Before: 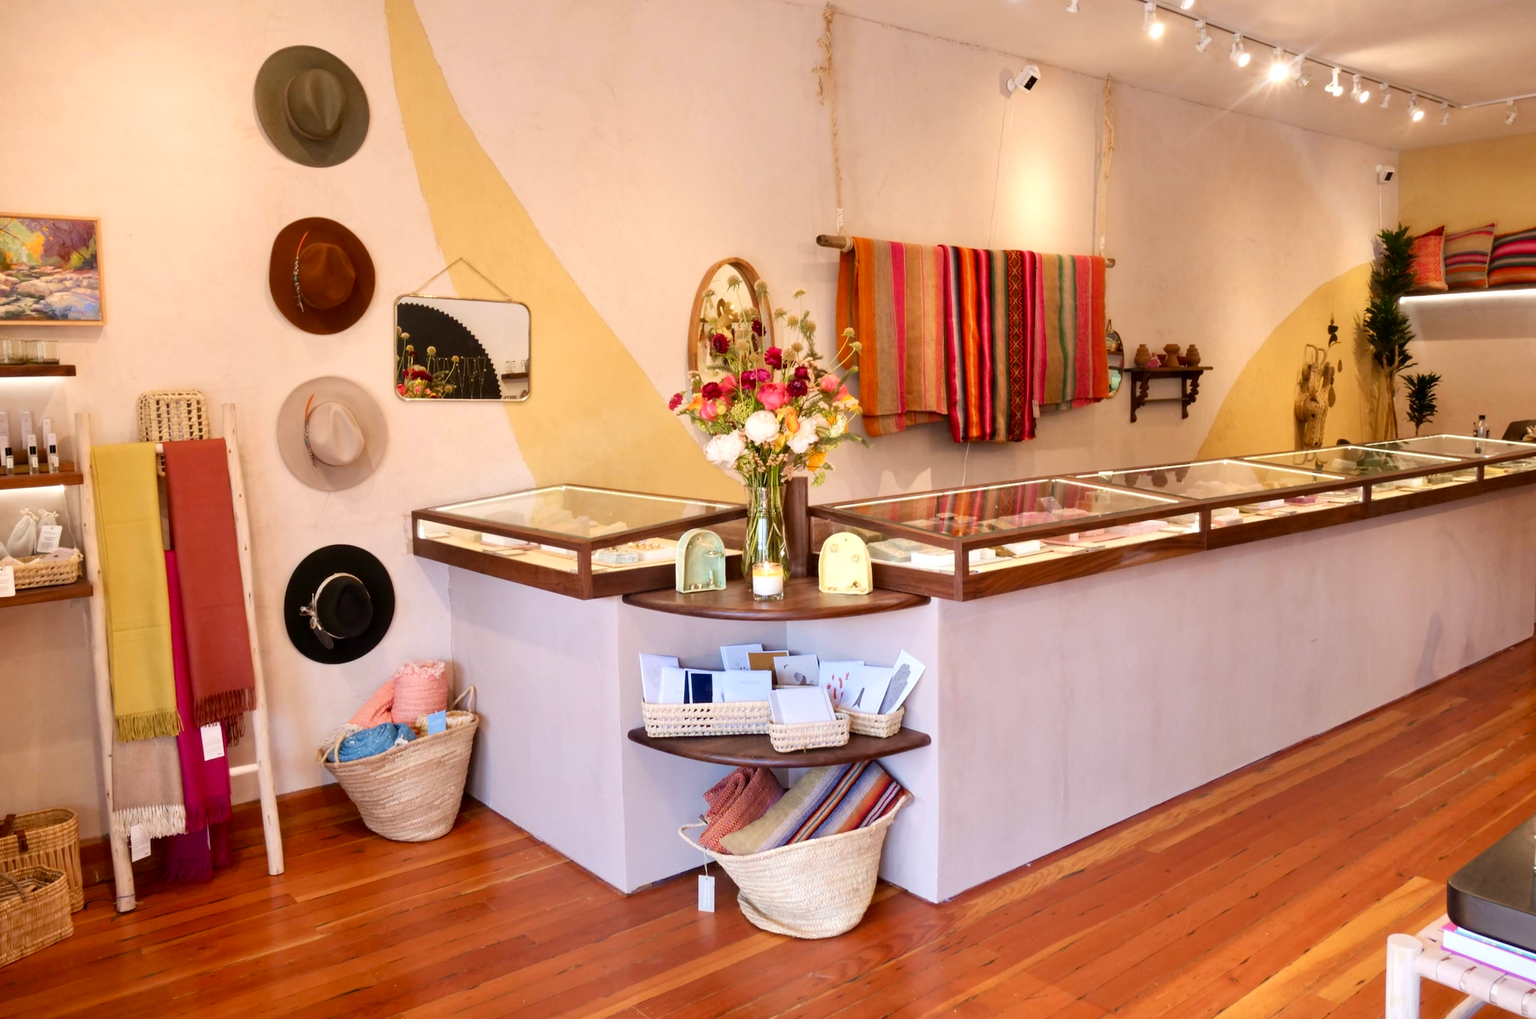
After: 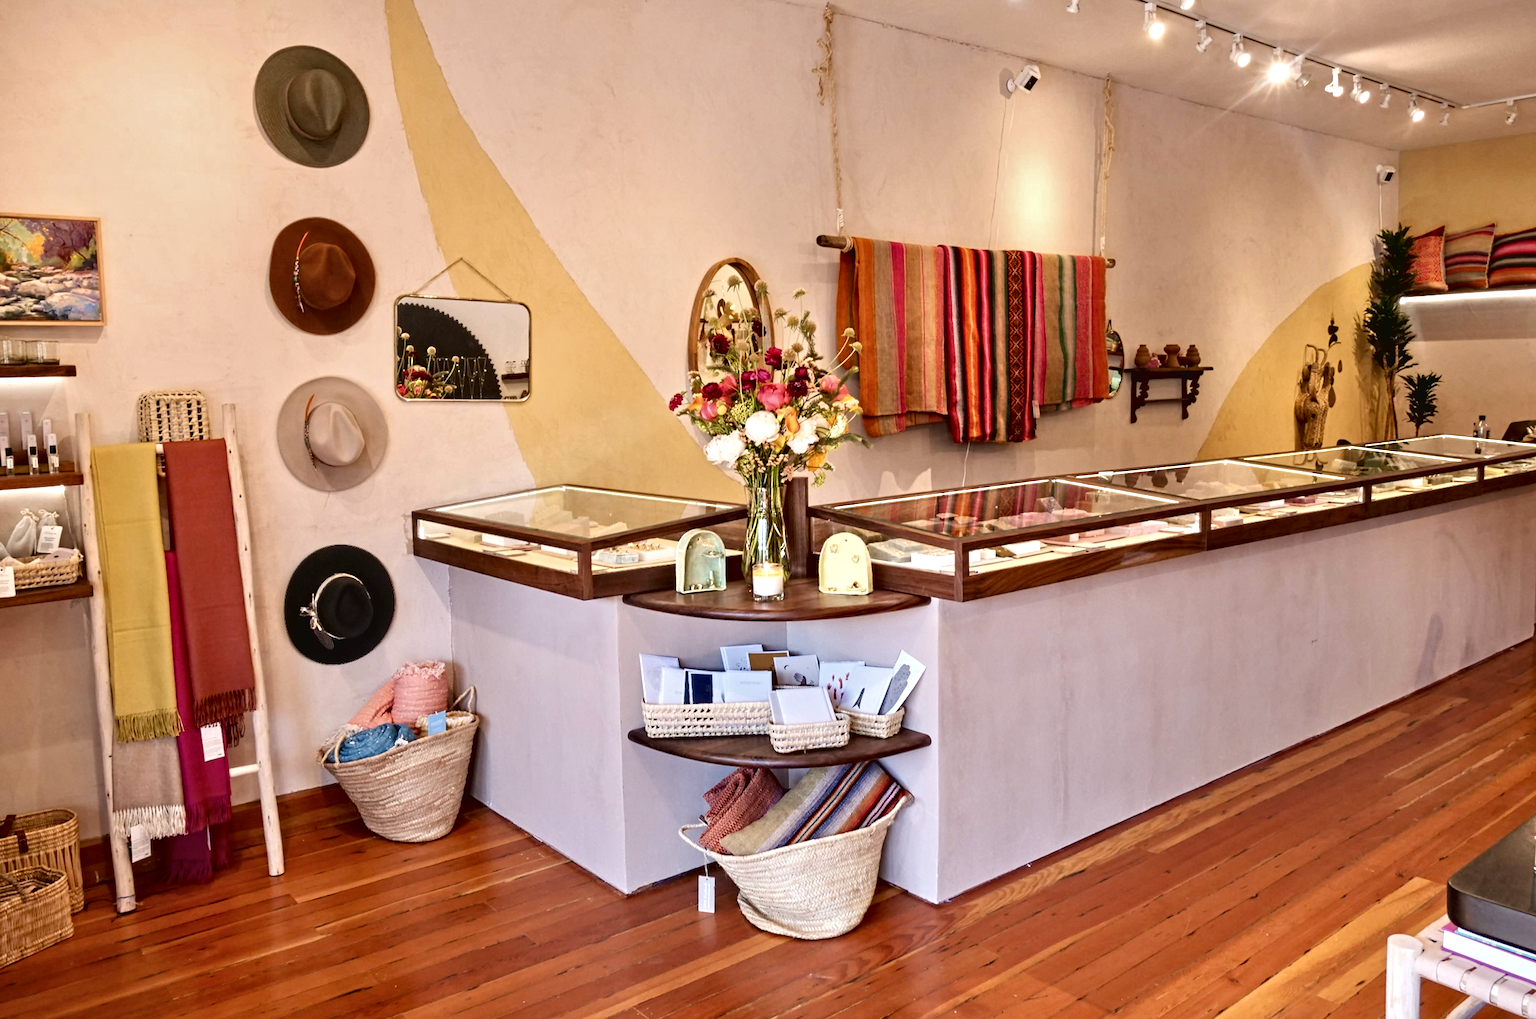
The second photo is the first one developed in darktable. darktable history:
contrast brightness saturation: contrast -0.08, brightness -0.04, saturation -0.11
white balance: emerald 1
contrast equalizer: octaves 7, y [[0.5, 0.542, 0.583, 0.625, 0.667, 0.708], [0.5 ×6], [0.5 ×6], [0 ×6], [0 ×6]]
